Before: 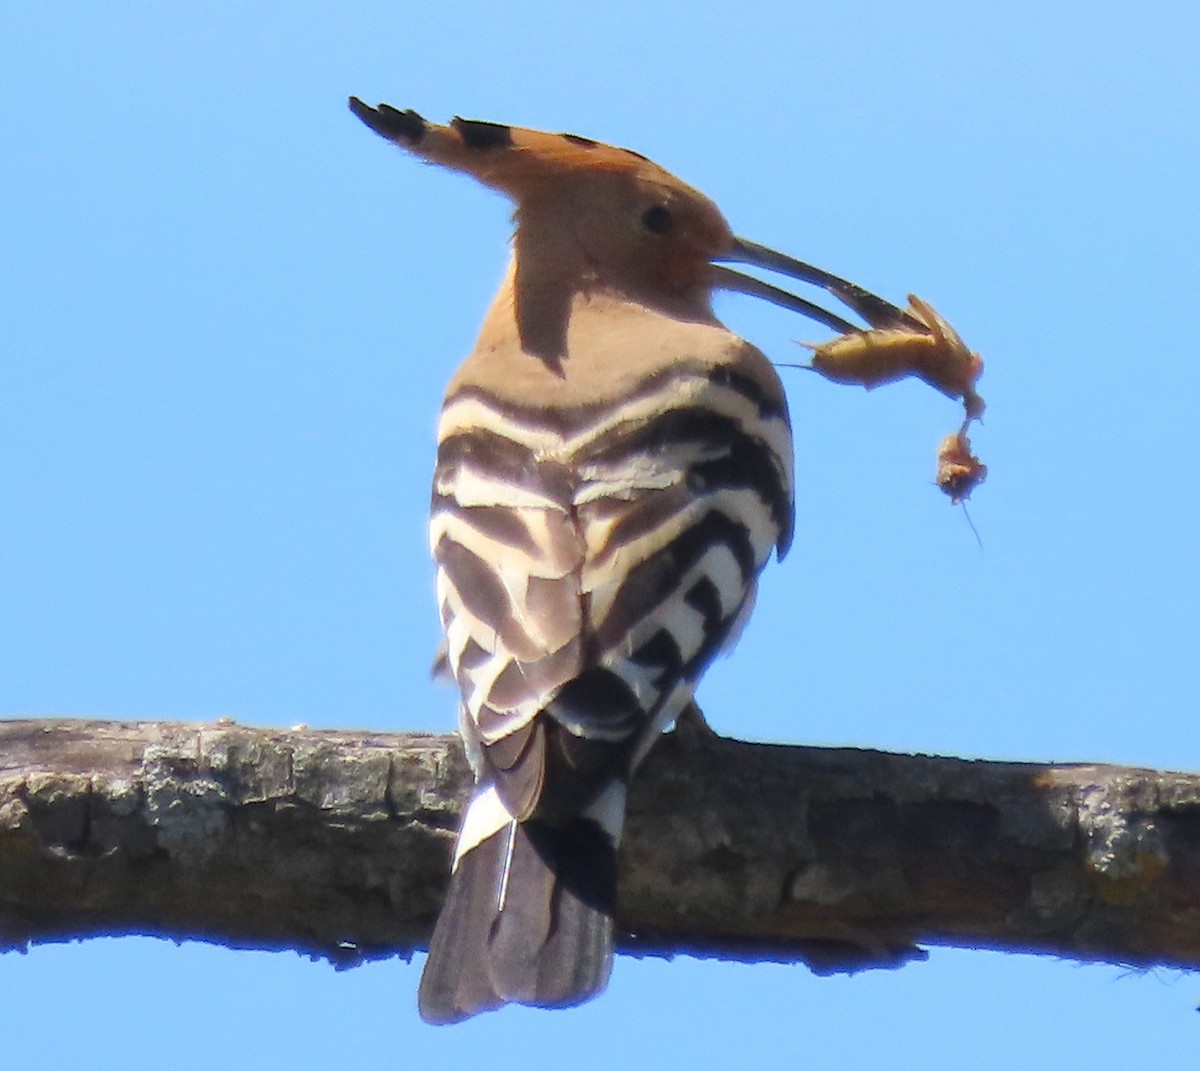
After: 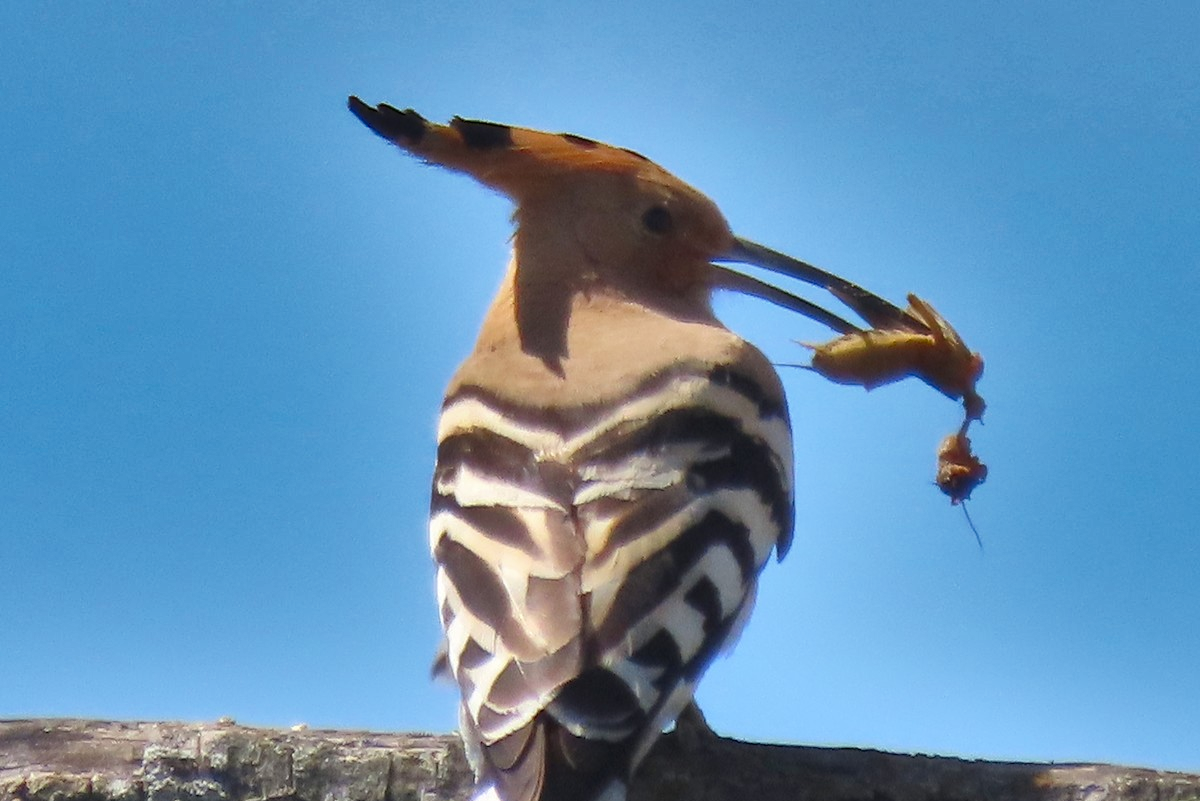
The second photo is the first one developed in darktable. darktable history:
shadows and highlights: shadows 24.5, highlights -78.15, soften with gaussian
crop: bottom 24.967%
